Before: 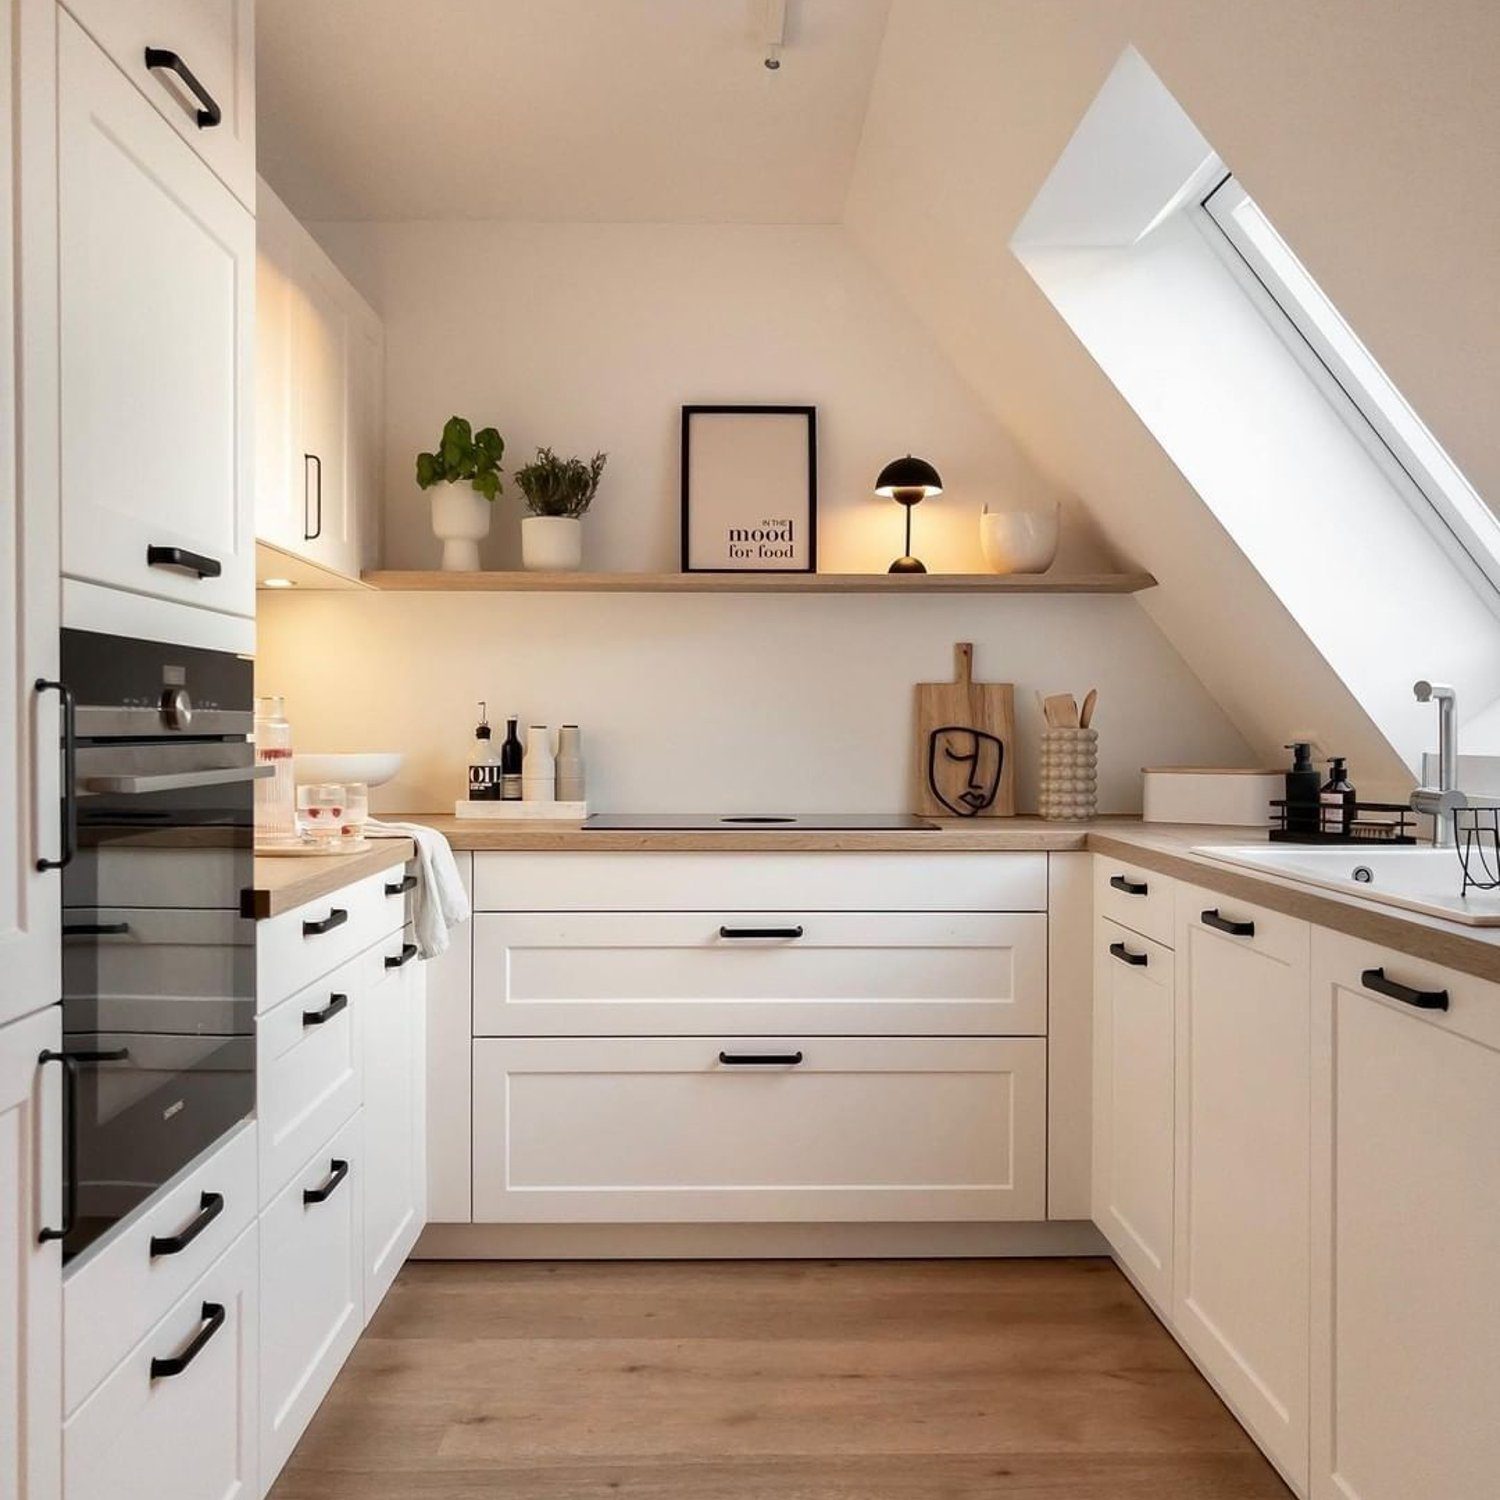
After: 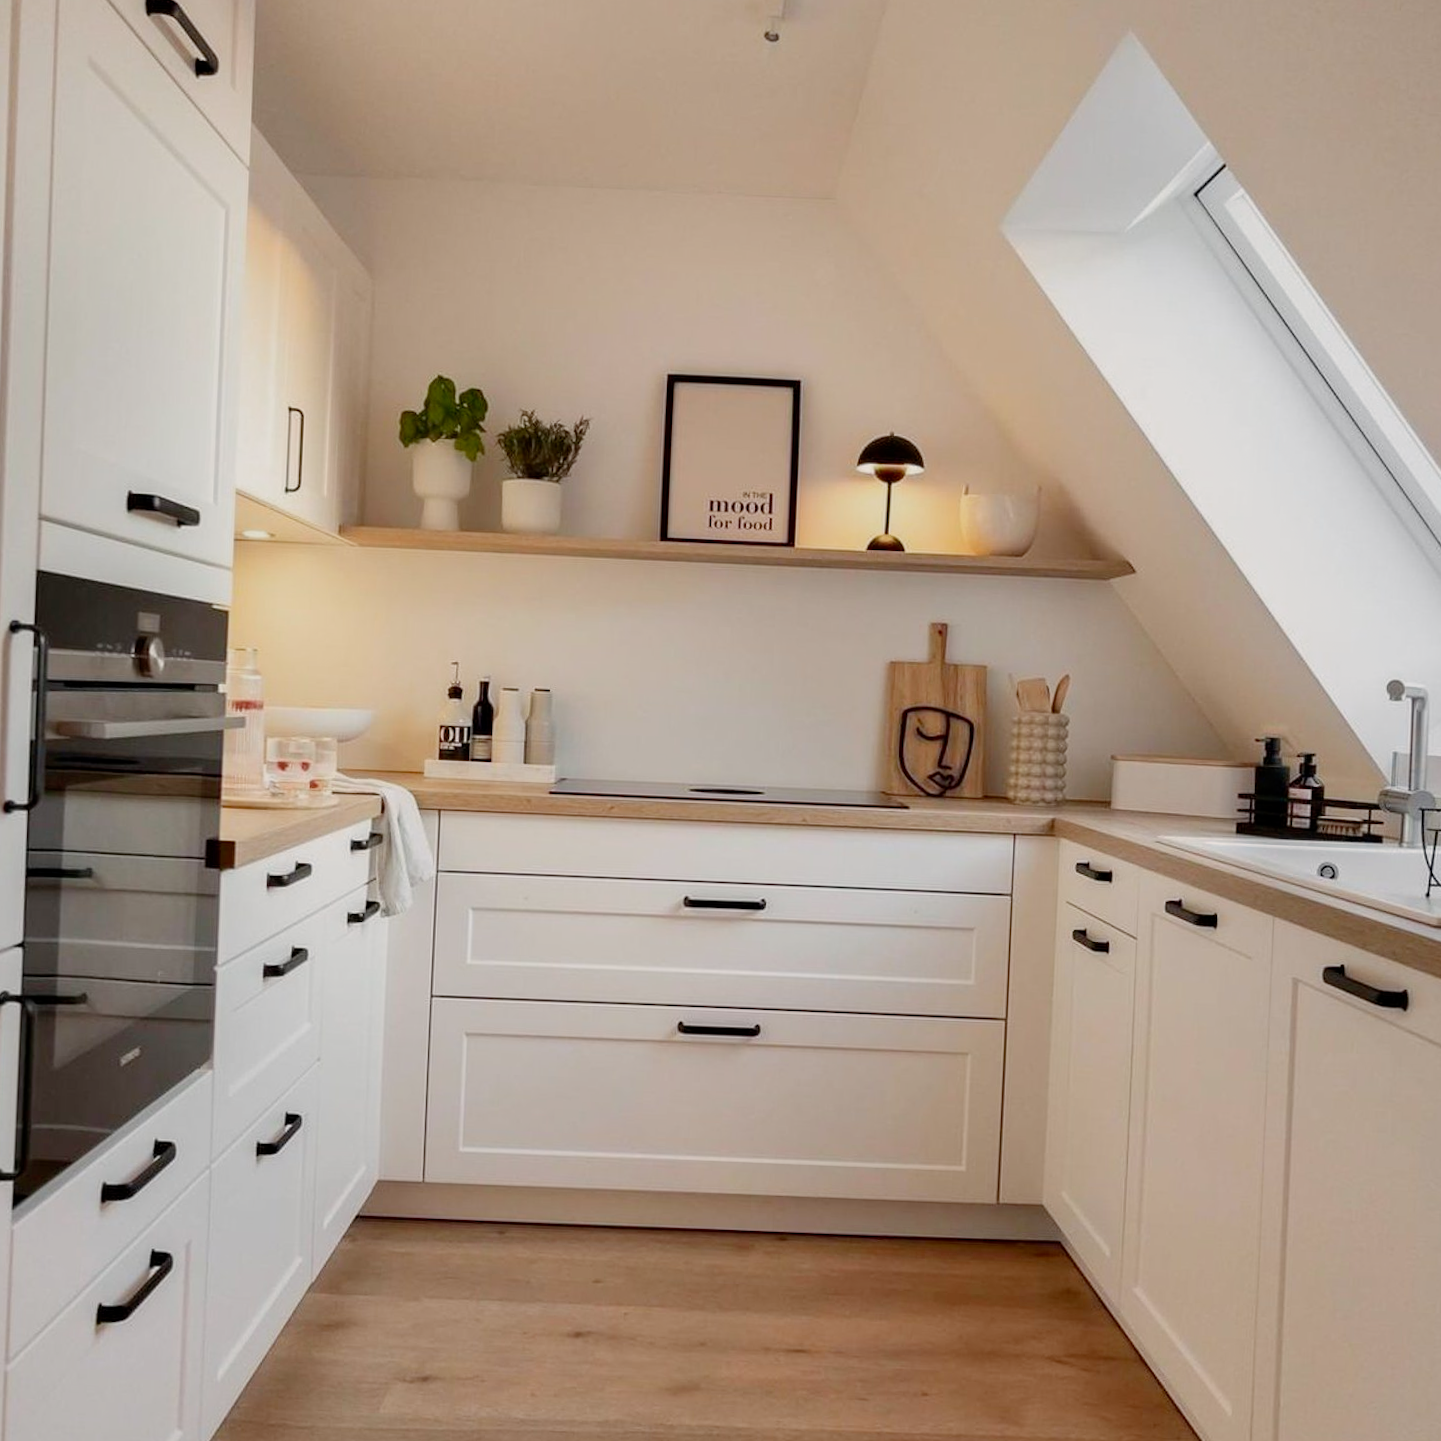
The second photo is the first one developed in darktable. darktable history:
crop and rotate: angle -2.38°
filmic rgb: black relative exposure -16 EV, threshold -0.33 EV, transition 3.19 EV, structure ↔ texture 100%, target black luminance 0%, hardness 7.57, latitude 72.96%, contrast 0.908, highlights saturation mix 10%, shadows ↔ highlights balance -0.38%, add noise in highlights 0, preserve chrominance no, color science v4 (2020), iterations of high-quality reconstruction 10, enable highlight reconstruction true
